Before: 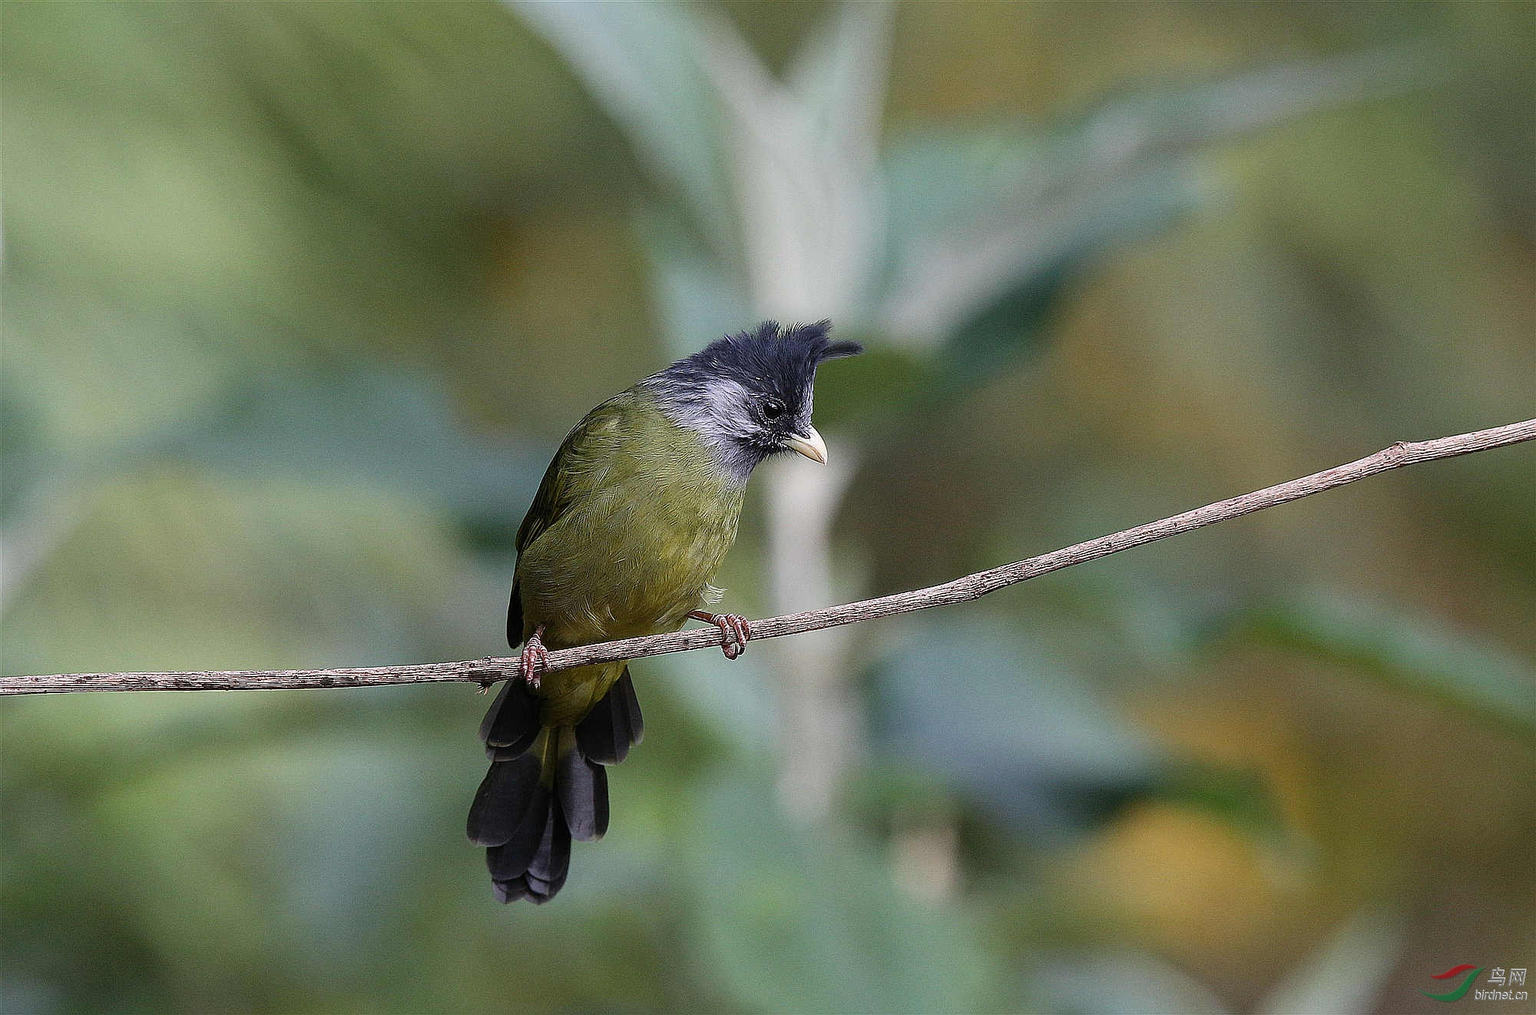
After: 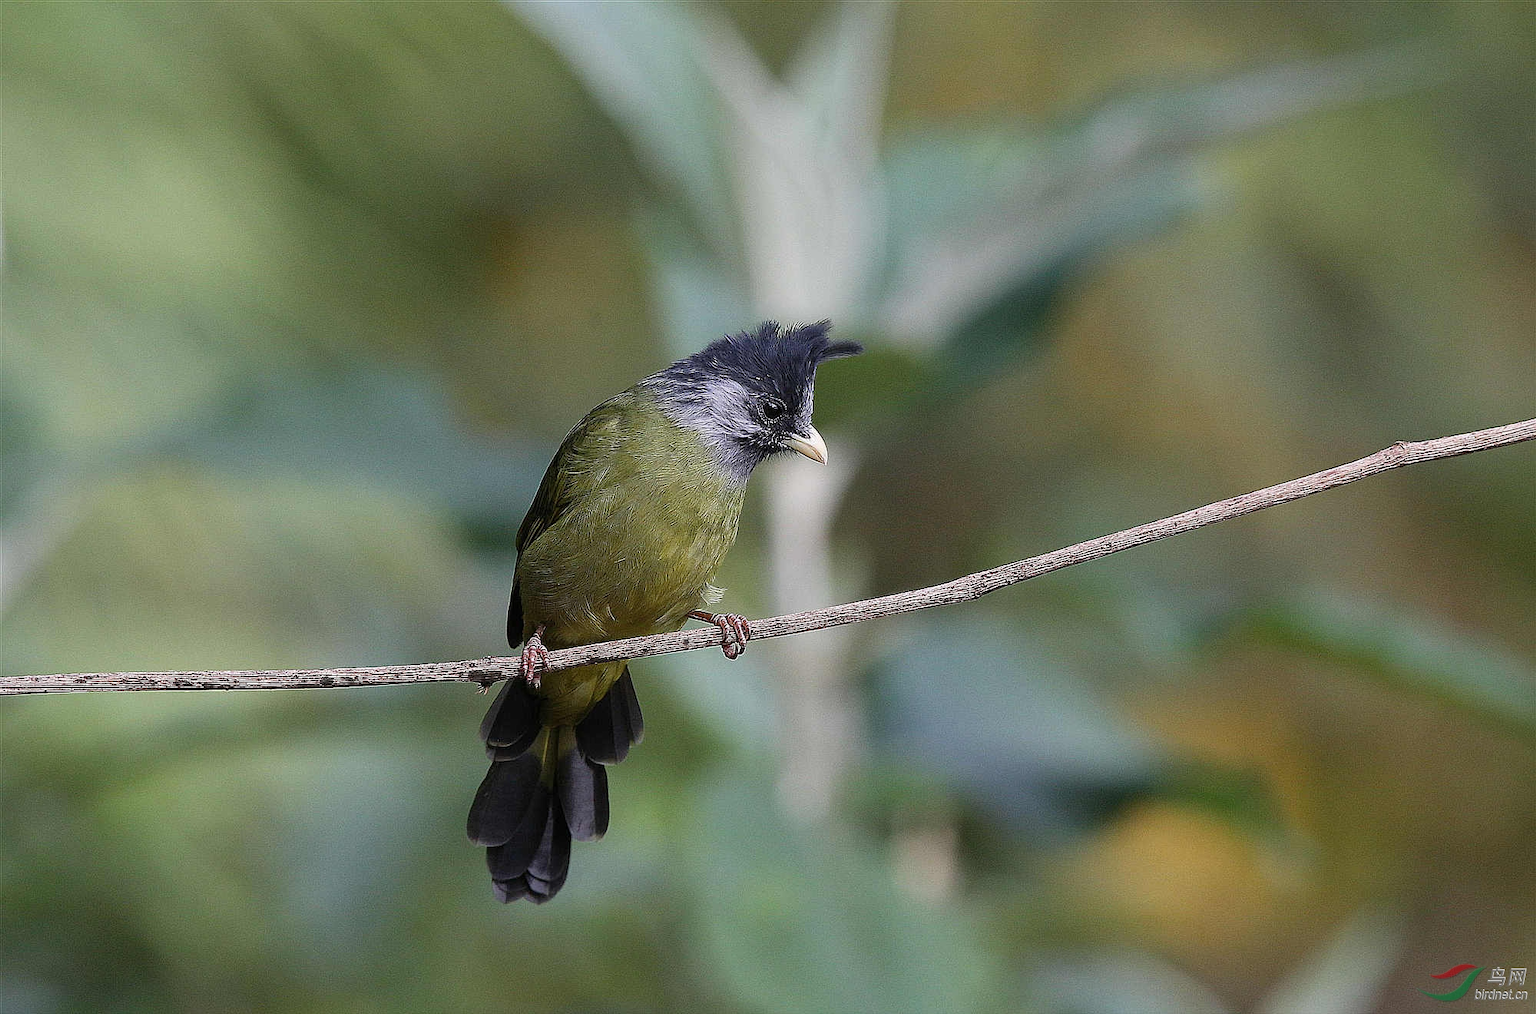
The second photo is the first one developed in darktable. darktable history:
shadows and highlights: shadows 25.13, highlights -25.61
